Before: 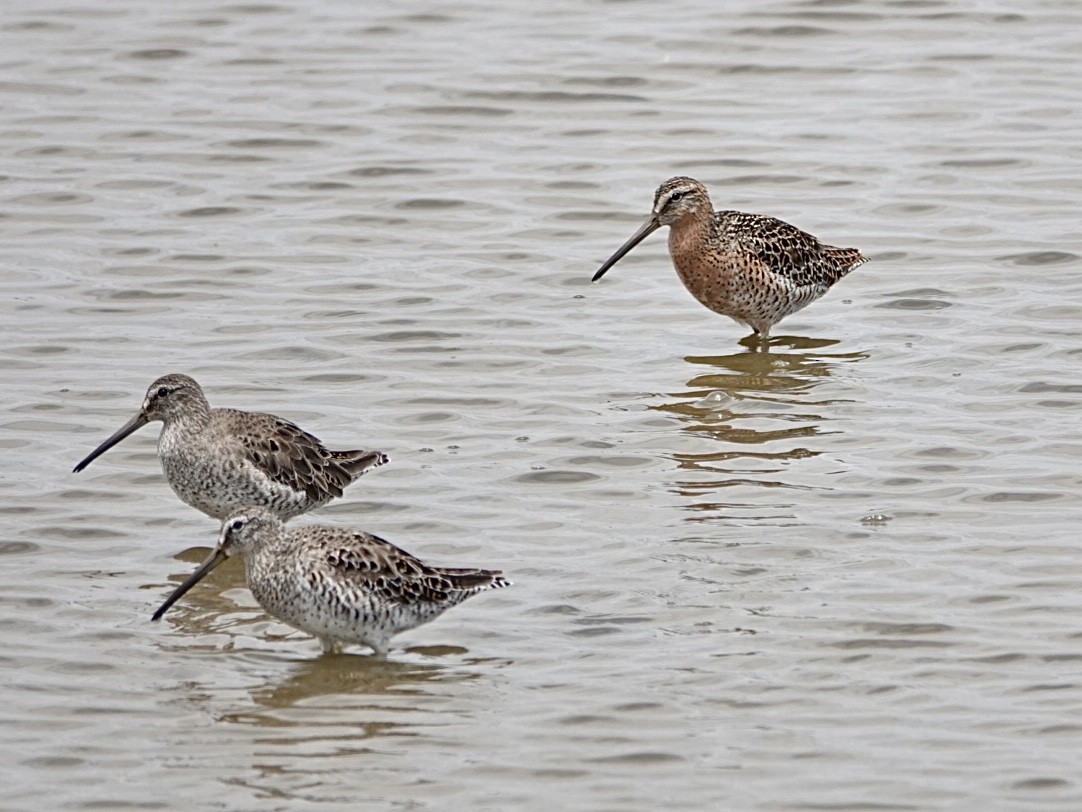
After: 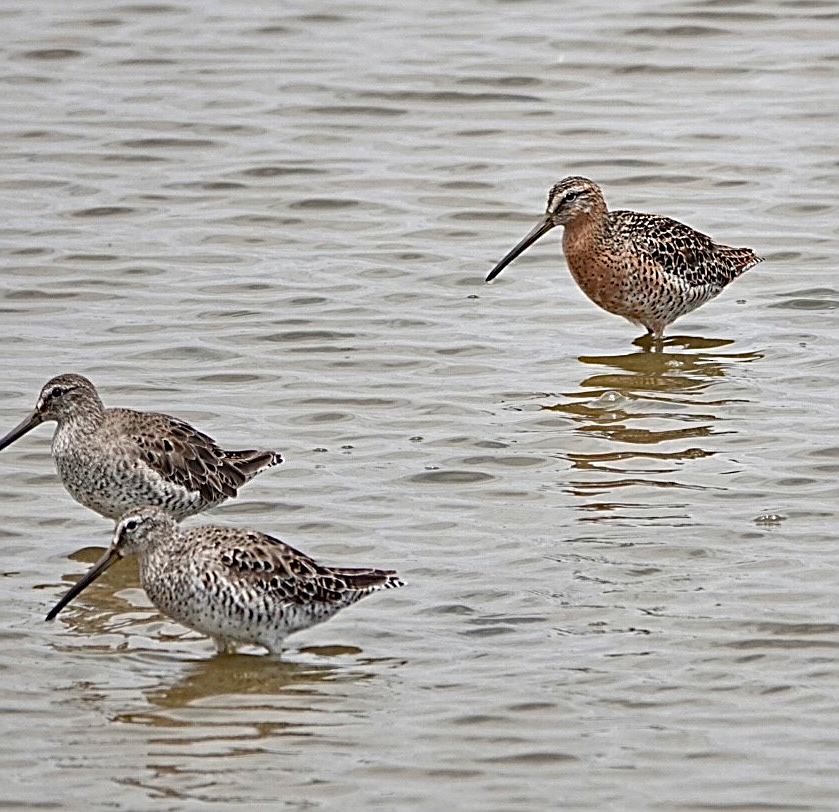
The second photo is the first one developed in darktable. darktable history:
sharpen: amount 0.5
haze removal: adaptive false
shadows and highlights: shadows 20.46, highlights -20.82, highlights color adjustment 53.36%, soften with gaussian
crop: left 9.846%, right 12.601%
